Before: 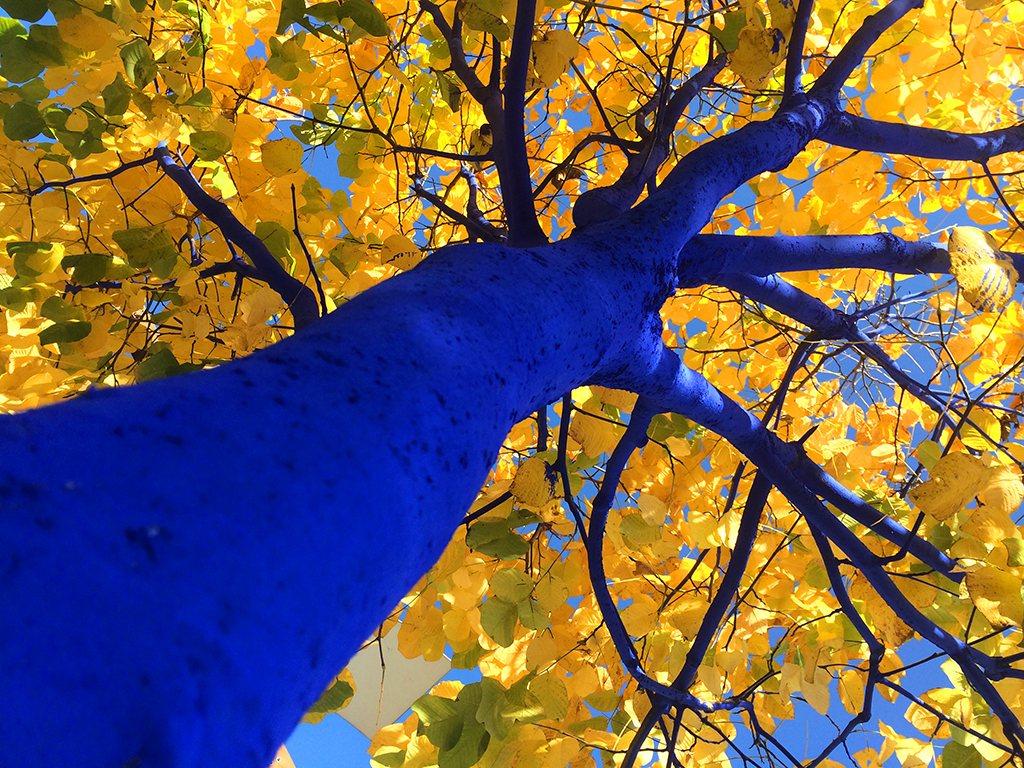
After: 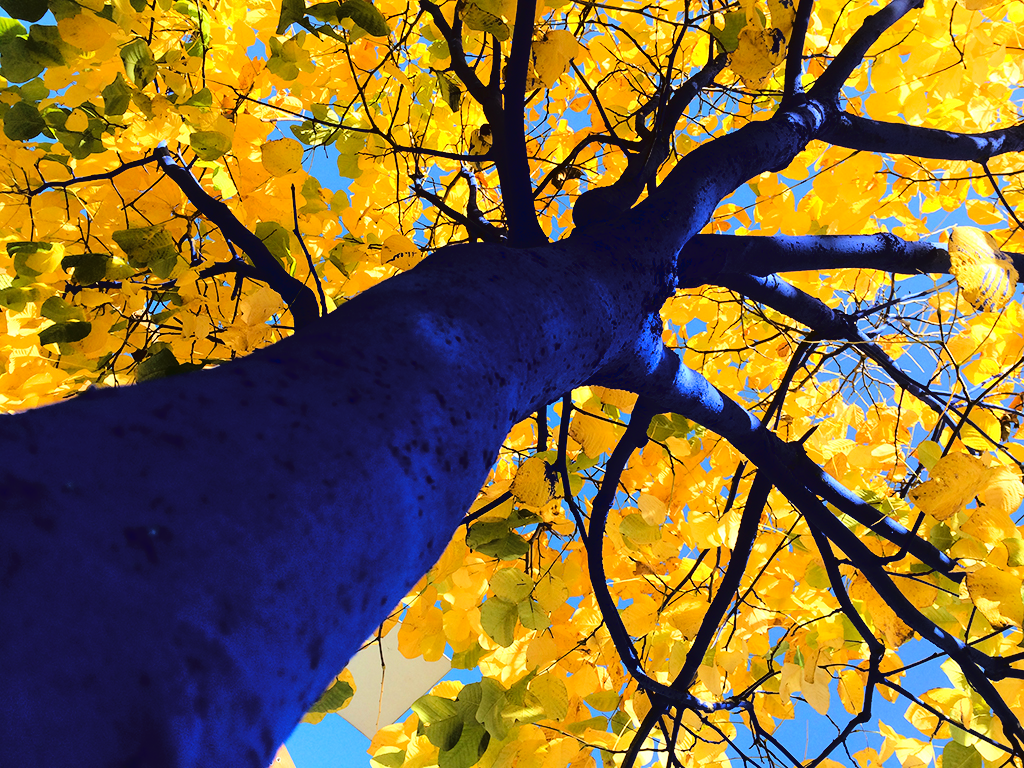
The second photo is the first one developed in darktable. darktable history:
tone curve: curves: ch0 [(0, 0) (0.003, 0.03) (0.011, 0.03) (0.025, 0.033) (0.044, 0.035) (0.069, 0.04) (0.1, 0.046) (0.136, 0.052) (0.177, 0.08) (0.224, 0.121) (0.277, 0.225) (0.335, 0.343) (0.399, 0.456) (0.468, 0.555) (0.543, 0.647) (0.623, 0.732) (0.709, 0.808) (0.801, 0.886) (0.898, 0.947) (1, 1)], color space Lab, linked channels, preserve colors none
